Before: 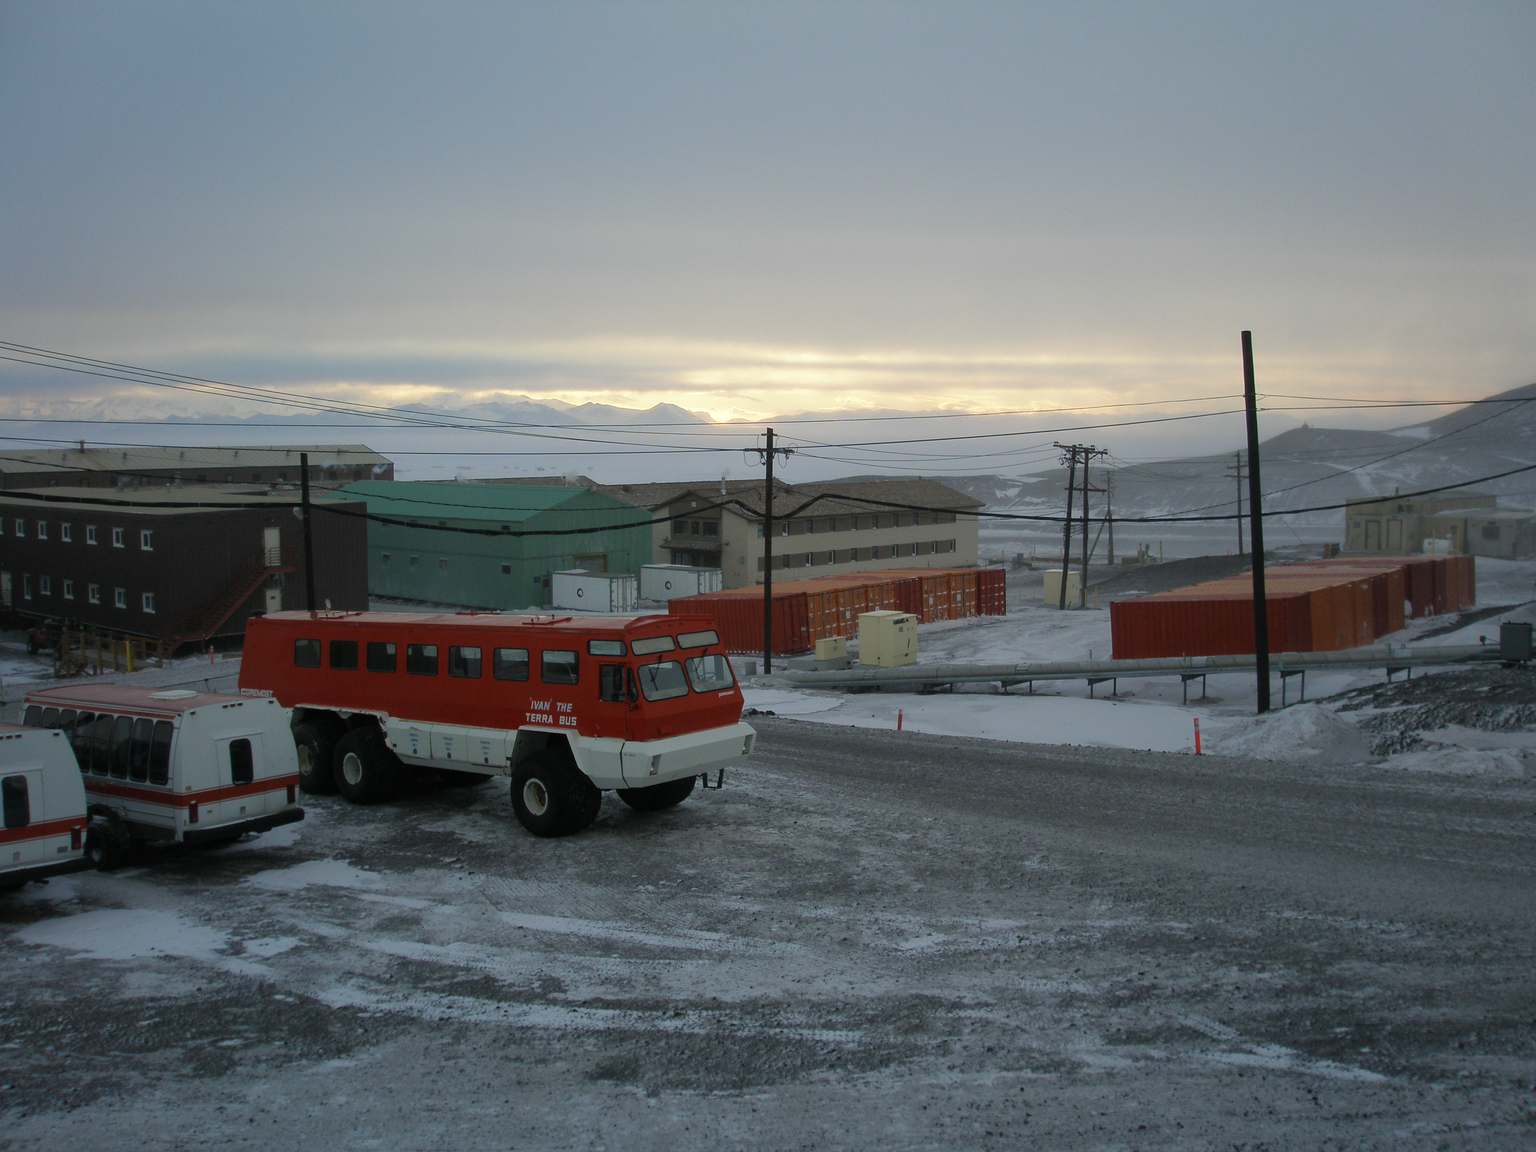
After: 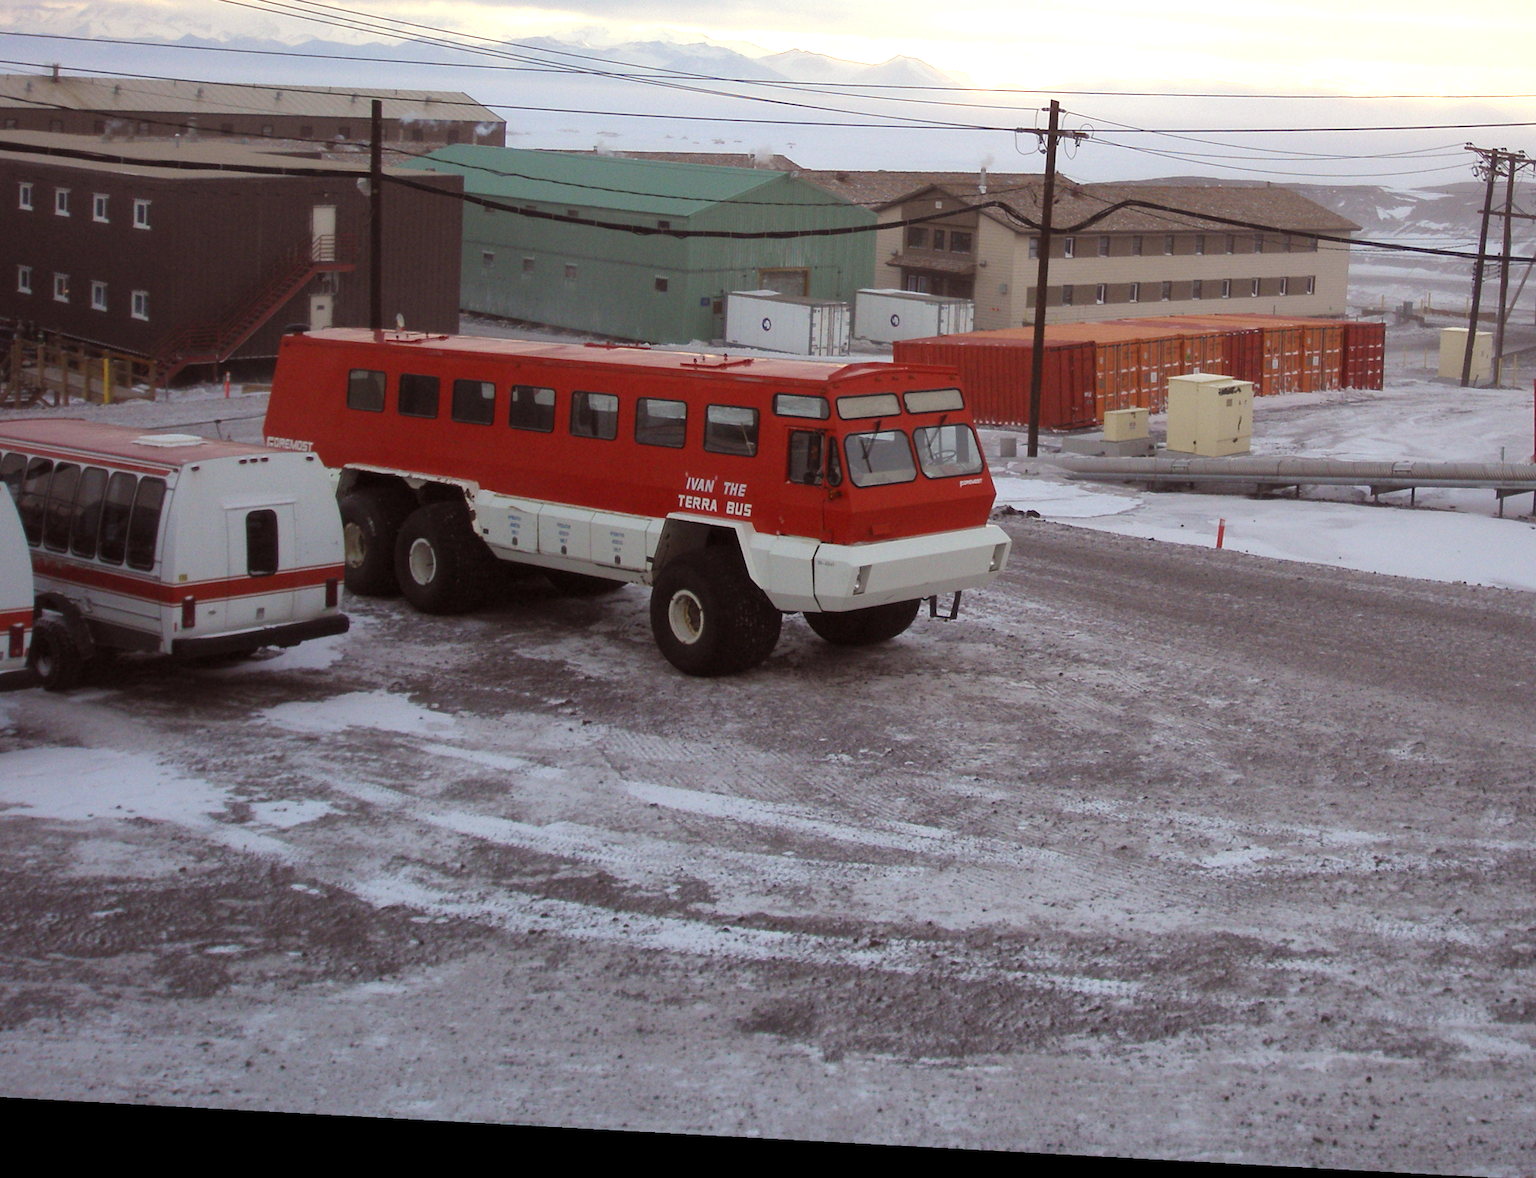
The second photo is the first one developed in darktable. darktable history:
exposure: exposure 0.935 EV, compensate highlight preservation false
rotate and perspective: rotation 2.27°, automatic cropping off
rgb levels: mode RGB, independent channels, levels [[0, 0.474, 1], [0, 0.5, 1], [0, 0.5, 1]]
crop and rotate: angle -0.82°, left 3.85%, top 31.828%, right 27.992%
